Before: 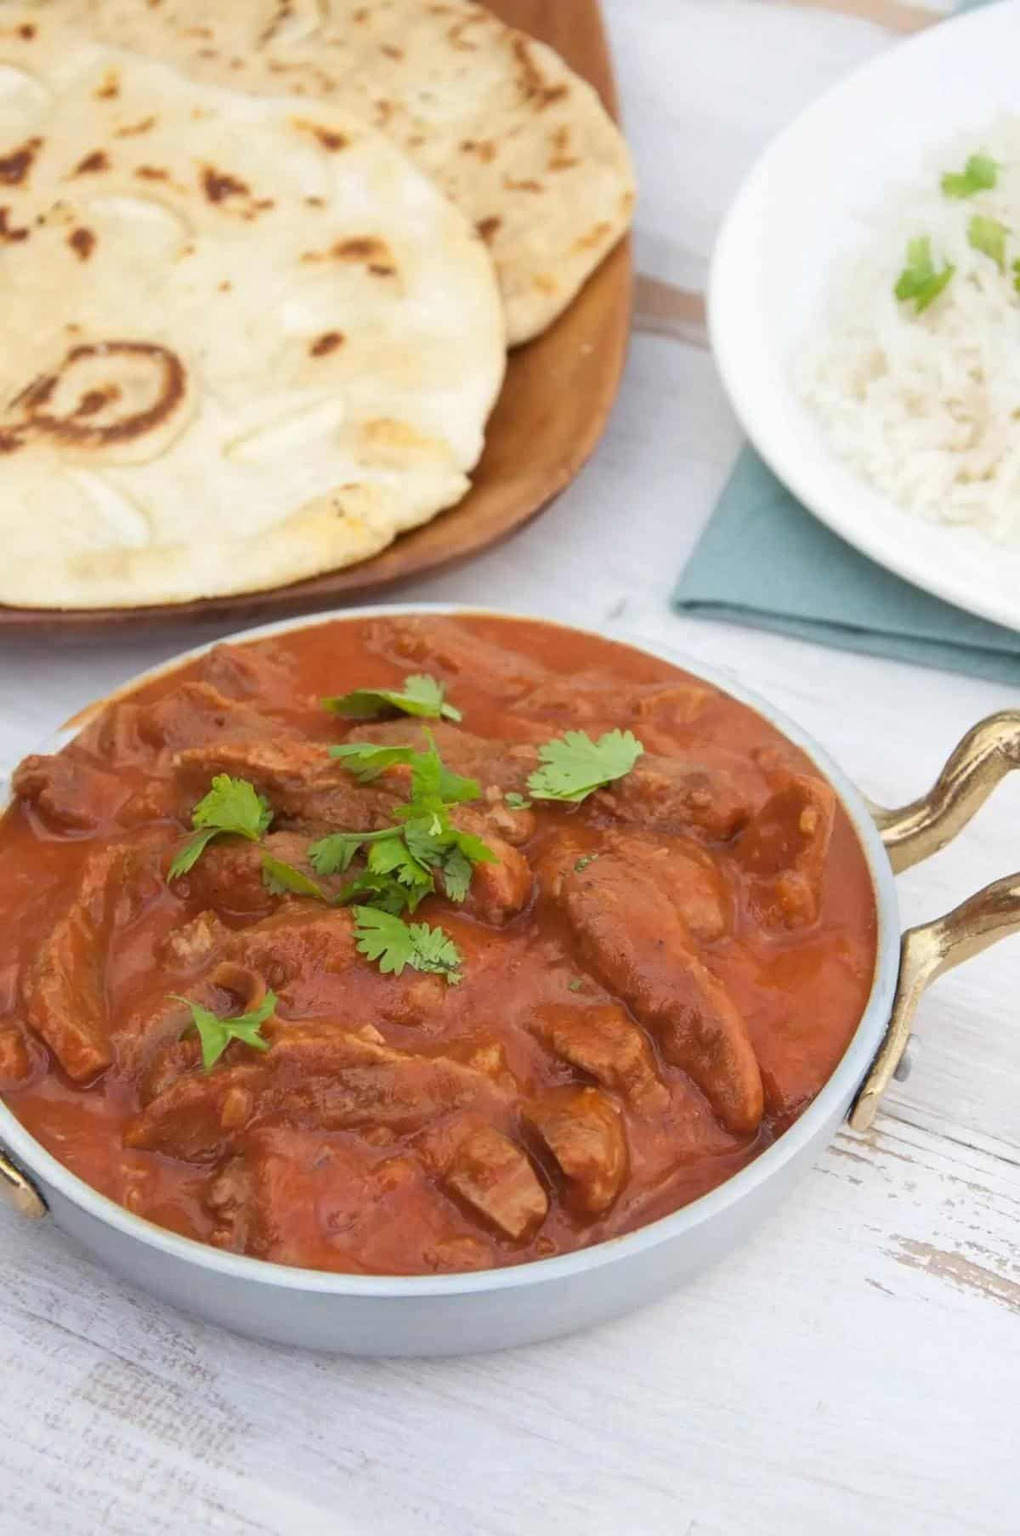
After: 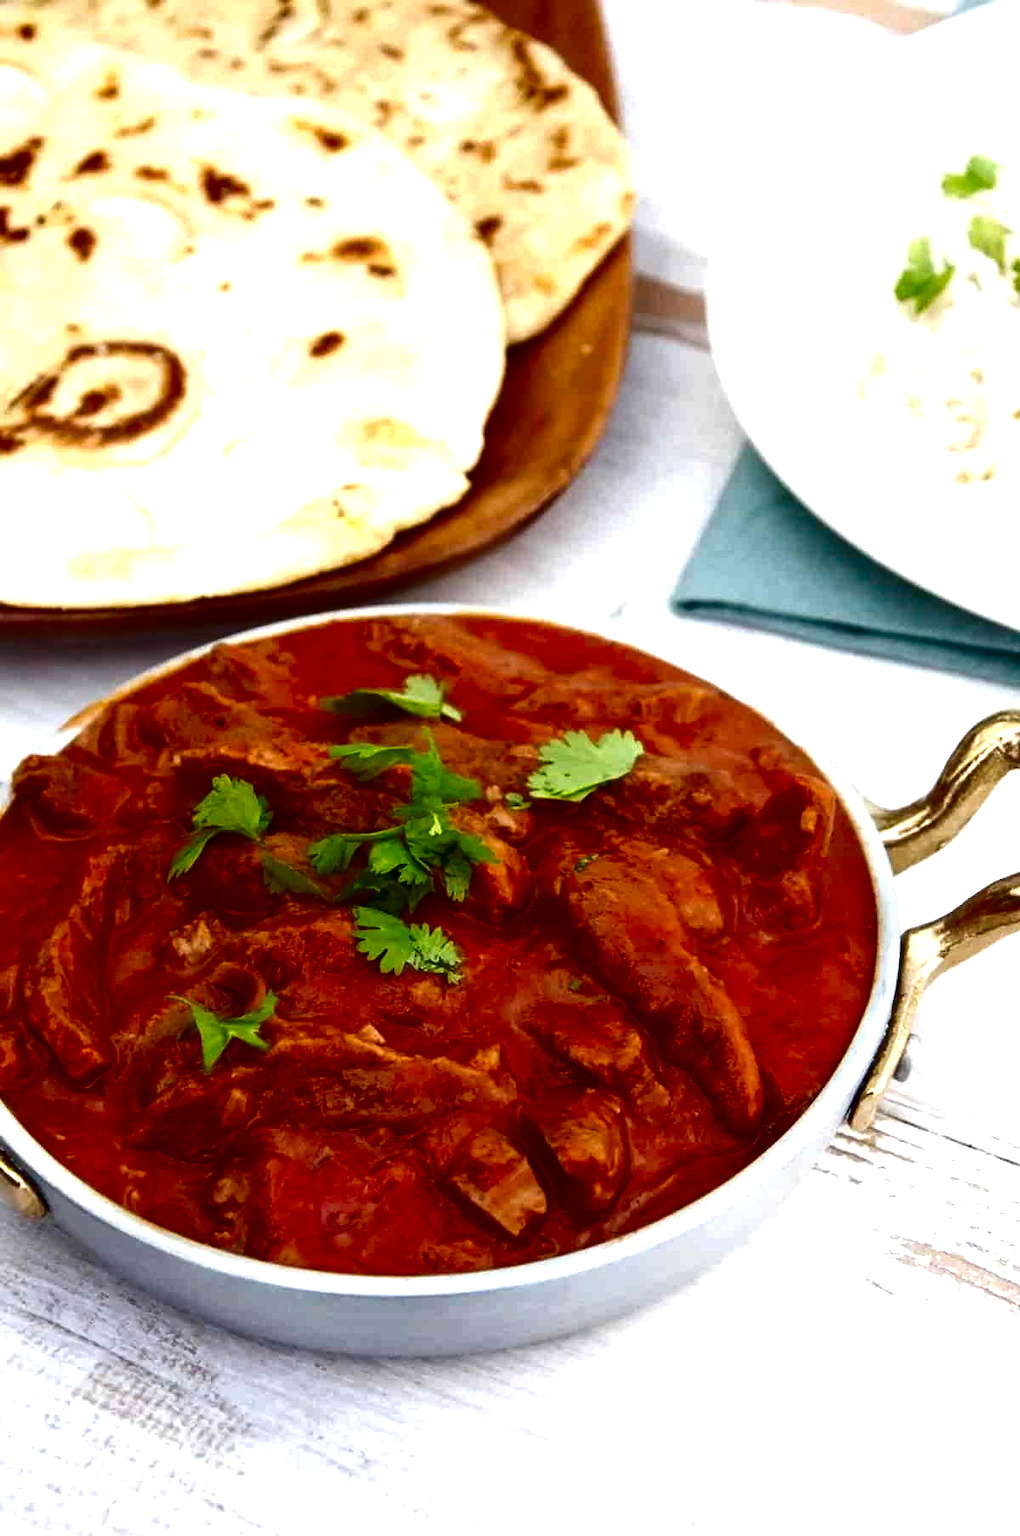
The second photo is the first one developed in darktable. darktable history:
contrast brightness saturation: contrast 0.09, brightness -0.59, saturation 0.17
tone equalizer: -8 EV -0.75 EV, -7 EV -0.7 EV, -6 EV -0.6 EV, -5 EV -0.4 EV, -3 EV 0.4 EV, -2 EV 0.6 EV, -1 EV 0.7 EV, +0 EV 0.75 EV, edges refinement/feathering 500, mask exposure compensation -1.57 EV, preserve details no
color balance rgb: perceptual saturation grading › global saturation 35%, perceptual saturation grading › highlights -30%, perceptual saturation grading › shadows 35%, perceptual brilliance grading › global brilliance 3%, perceptual brilliance grading › highlights -3%, perceptual brilliance grading › shadows 3%
